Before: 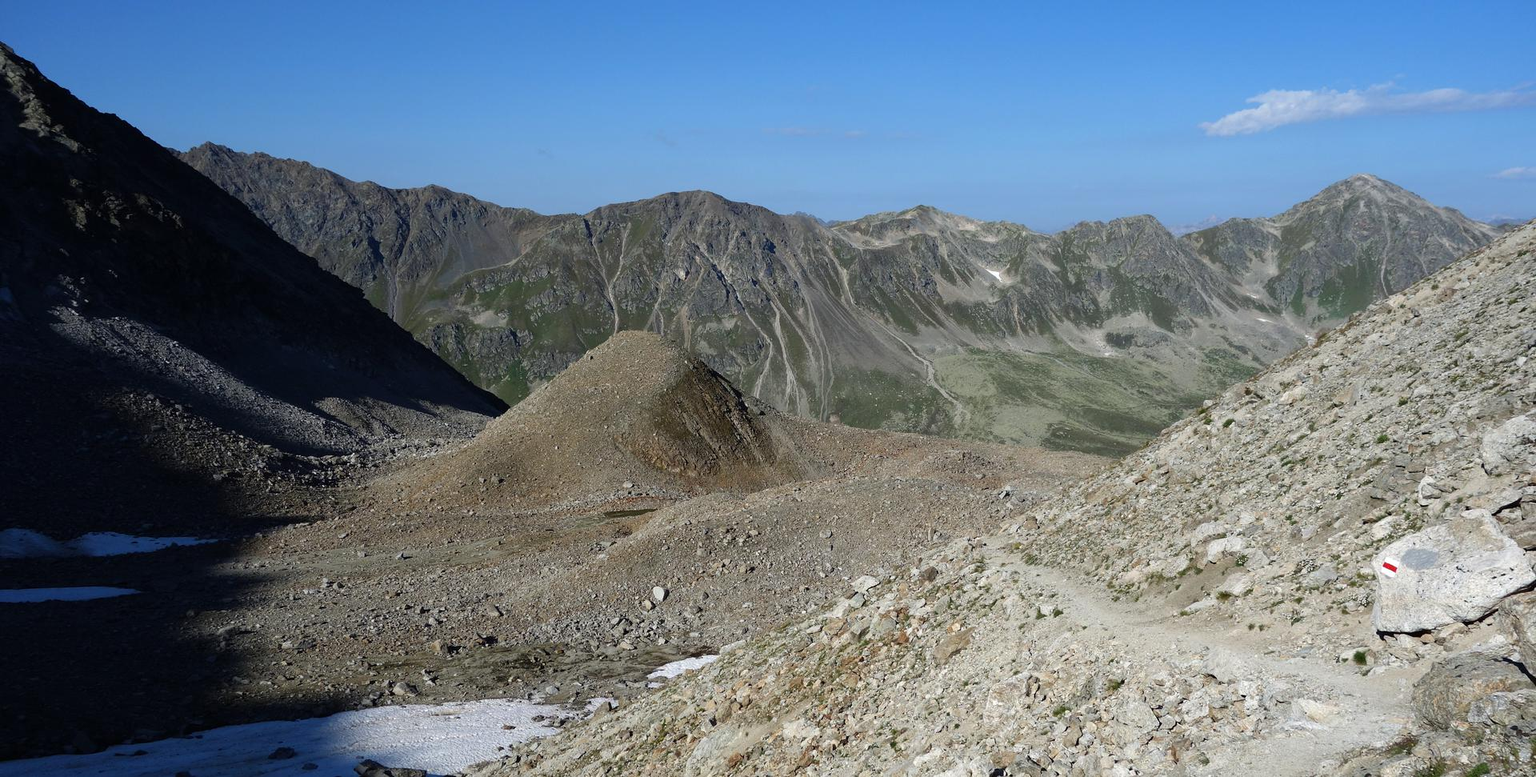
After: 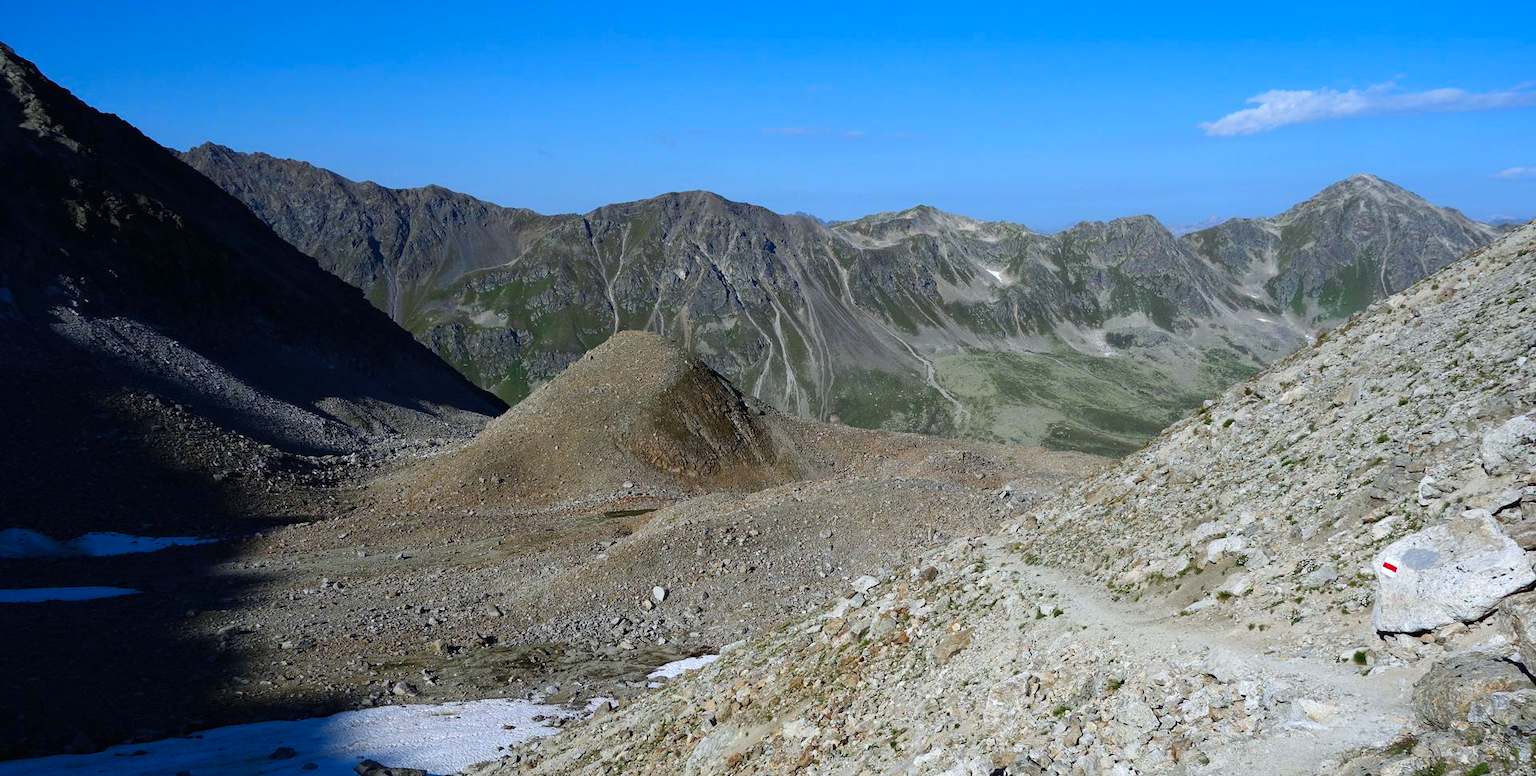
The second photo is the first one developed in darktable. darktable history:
contrast brightness saturation: contrast 0.09, saturation 0.28
white balance: red 0.974, blue 1.044
